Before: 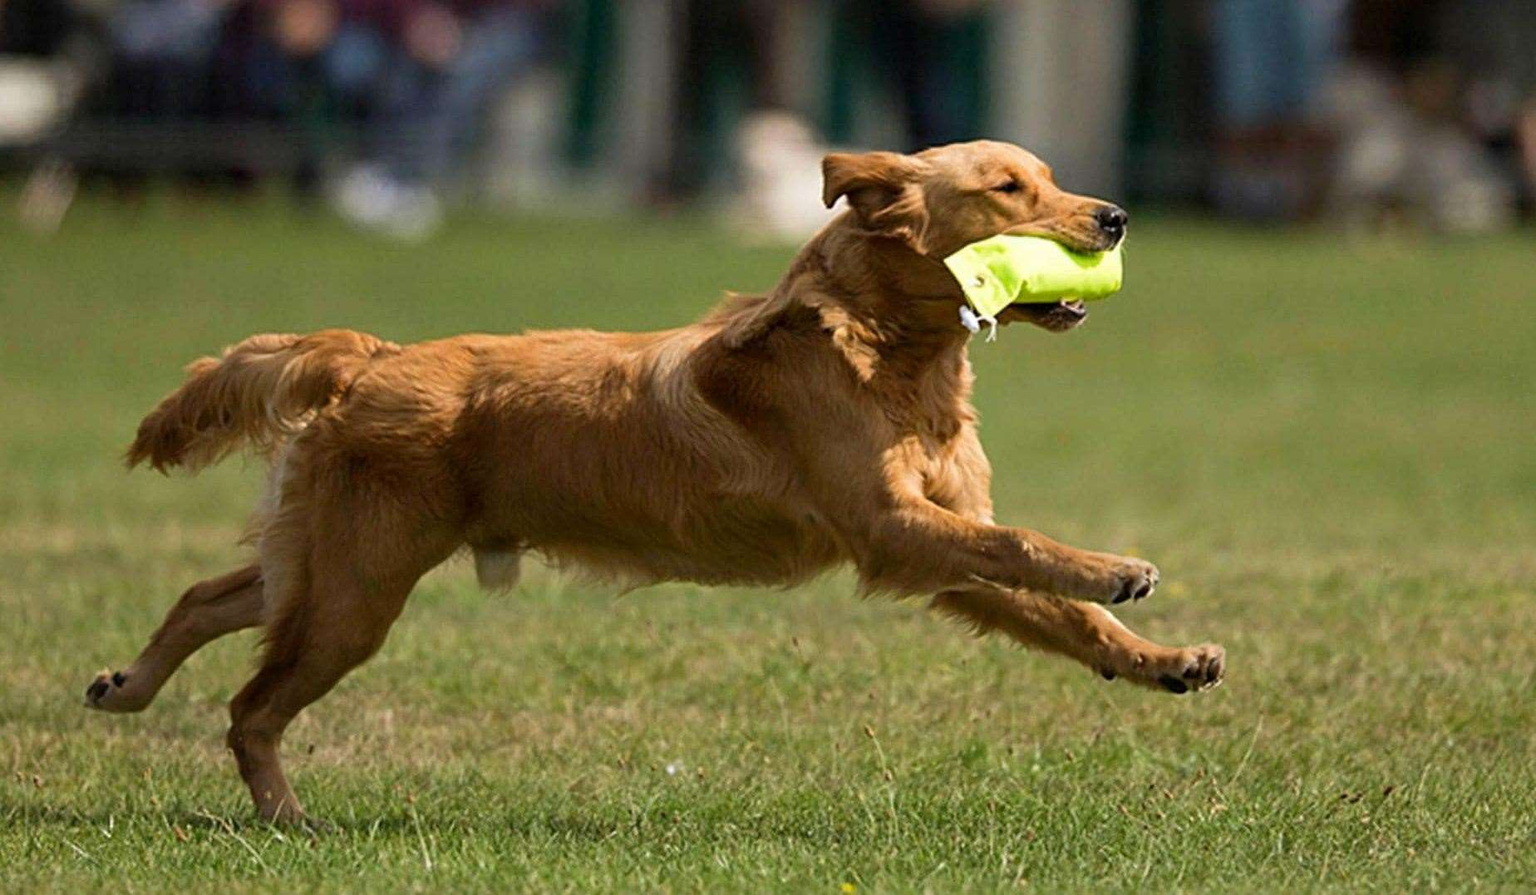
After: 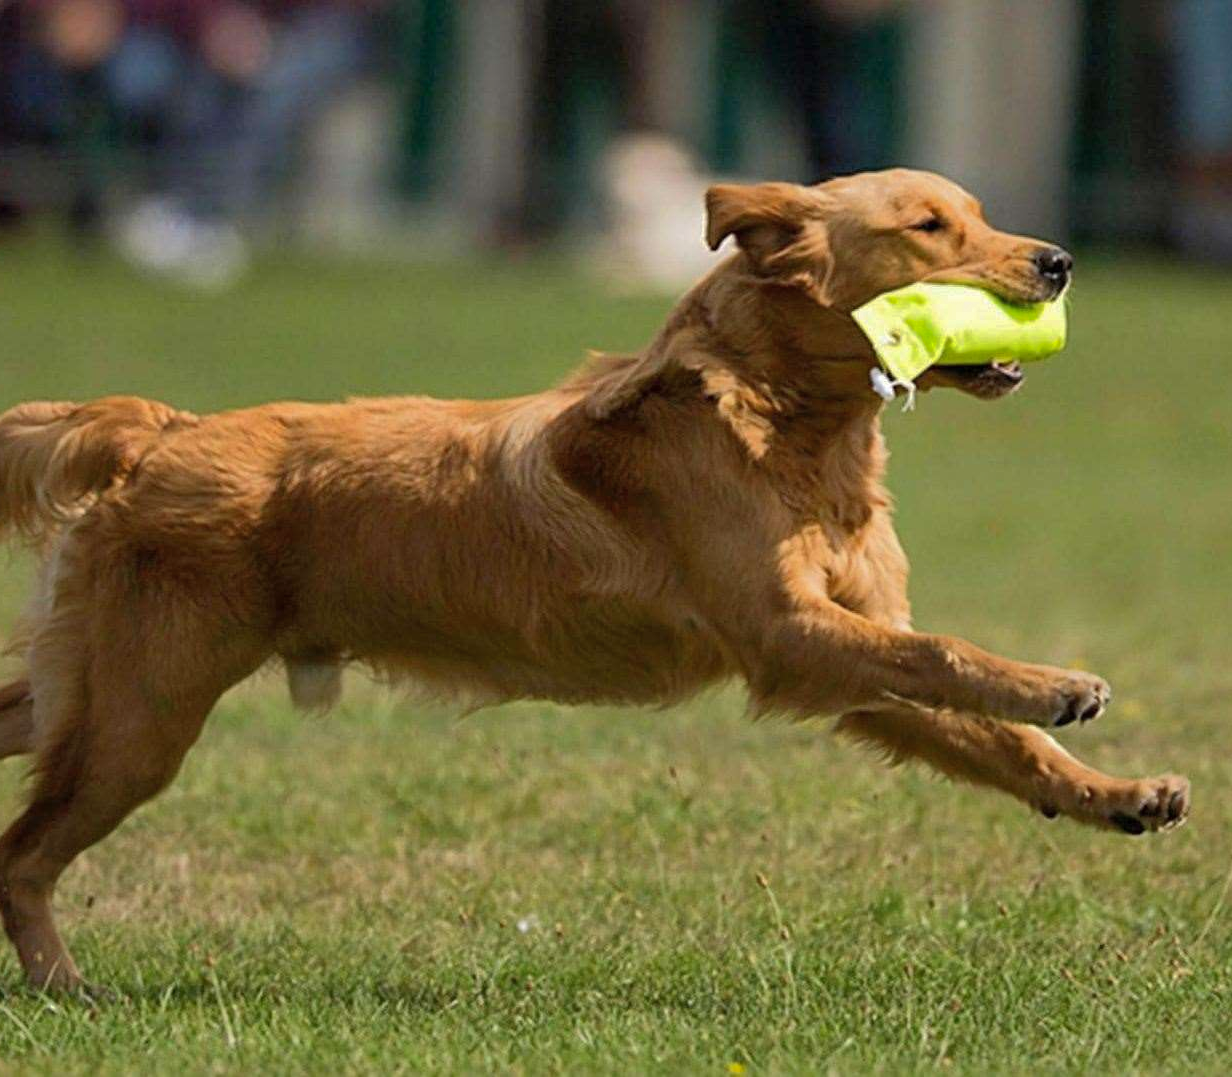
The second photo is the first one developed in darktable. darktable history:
crop: left 15.397%, right 17.901%
shadows and highlights: shadows 40.18, highlights -59.91
